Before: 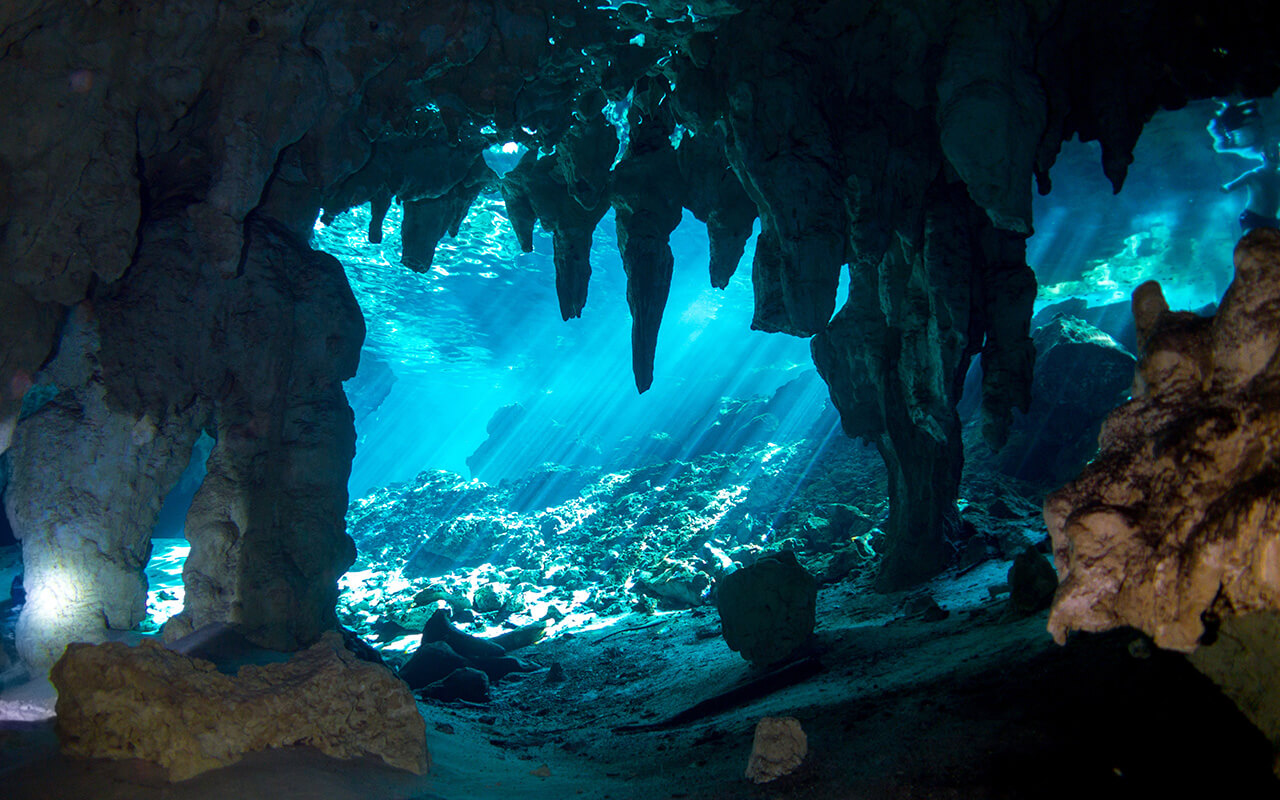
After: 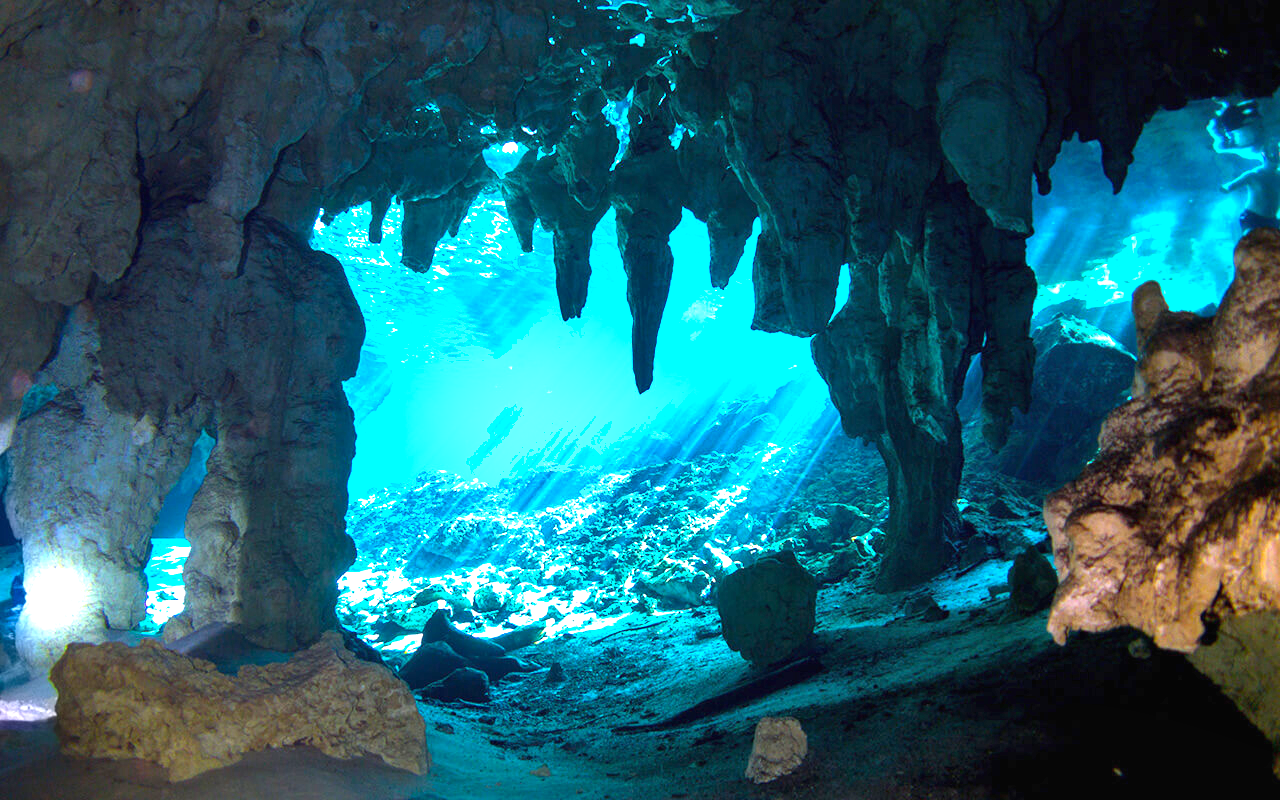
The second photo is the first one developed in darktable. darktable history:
shadows and highlights: shadows 25.53, highlights -48.08, soften with gaussian
exposure: black level correction 0, exposure 1.472 EV, compensate exposure bias true, compensate highlight preservation false
contrast brightness saturation: contrast -0.018, brightness -0.014, saturation 0.043
